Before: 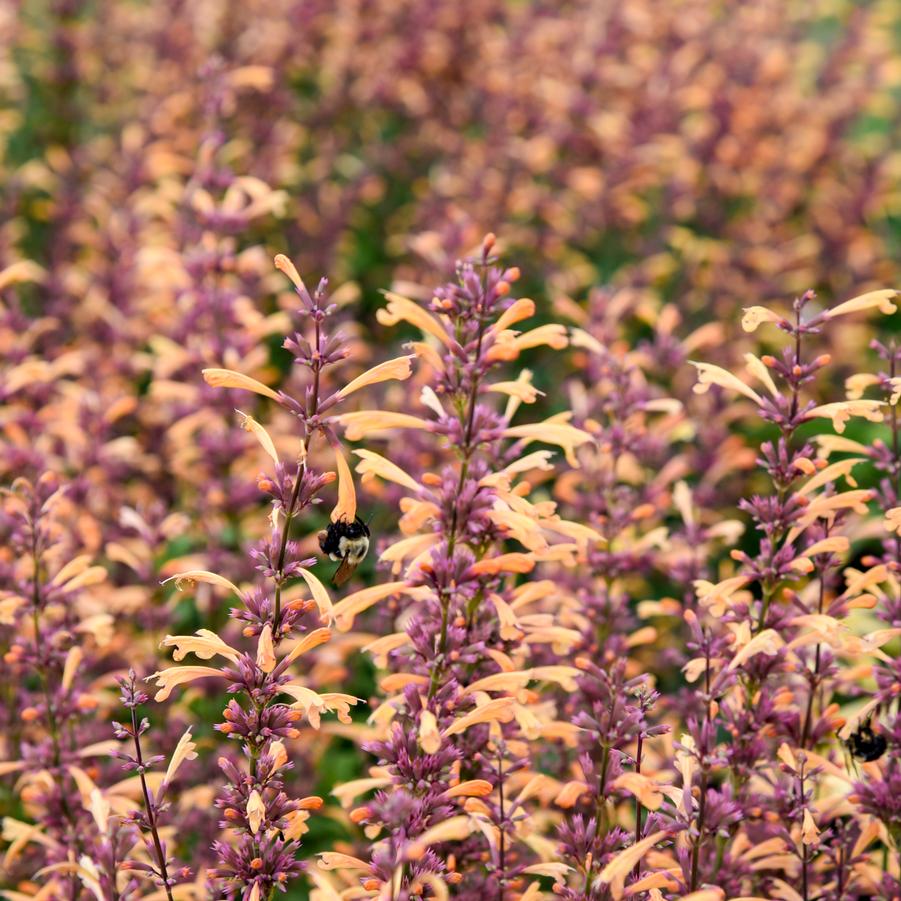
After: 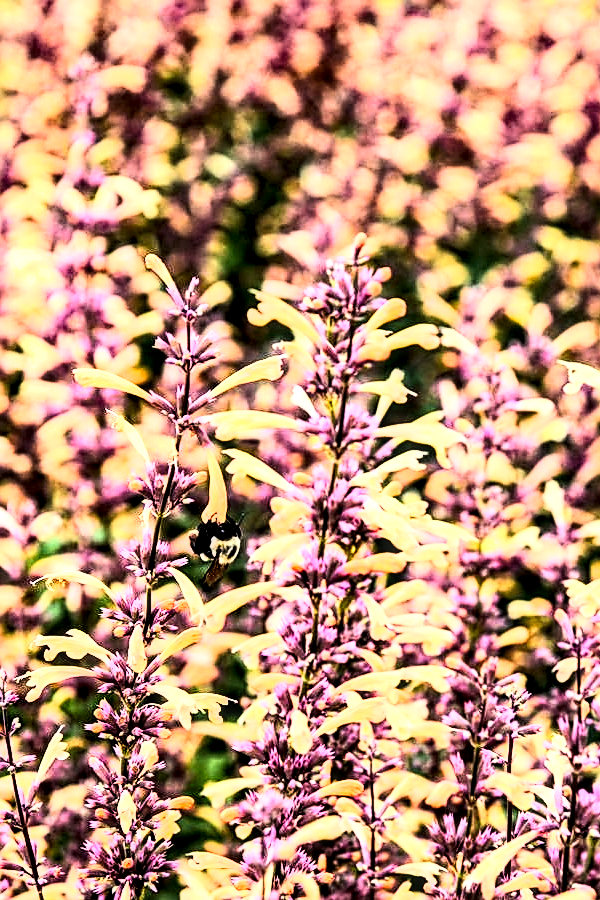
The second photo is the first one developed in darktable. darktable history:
tone equalizer: -8 EV -0.75 EV, -7 EV -0.7 EV, -6 EV -0.6 EV, -5 EV -0.4 EV, -3 EV 0.4 EV, -2 EV 0.6 EV, -1 EV 0.7 EV, +0 EV 0.75 EV, edges refinement/feathering 500, mask exposure compensation -1.57 EV, preserve details no
sharpen: on, module defaults
local contrast: highlights 60%, shadows 60%, detail 160%
shadows and highlights: shadows 60, soften with gaussian
rgb curve: curves: ch0 [(0, 0) (0.21, 0.15) (0.24, 0.21) (0.5, 0.75) (0.75, 0.96) (0.89, 0.99) (1, 1)]; ch1 [(0, 0.02) (0.21, 0.13) (0.25, 0.2) (0.5, 0.67) (0.75, 0.9) (0.89, 0.97) (1, 1)]; ch2 [(0, 0.02) (0.21, 0.13) (0.25, 0.2) (0.5, 0.67) (0.75, 0.9) (0.89, 0.97) (1, 1)], compensate middle gray true
crop and rotate: left 14.385%, right 18.948%
